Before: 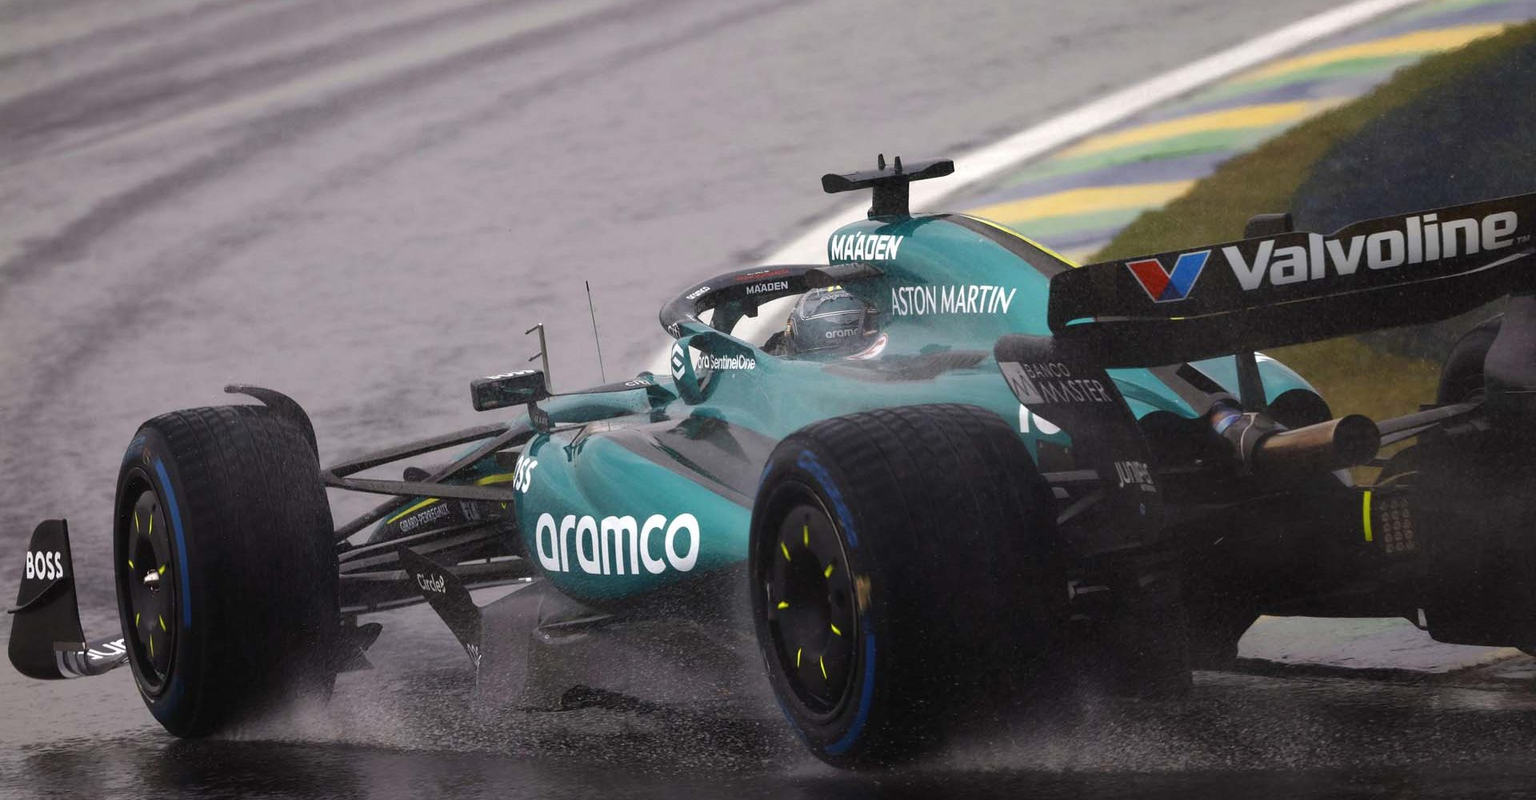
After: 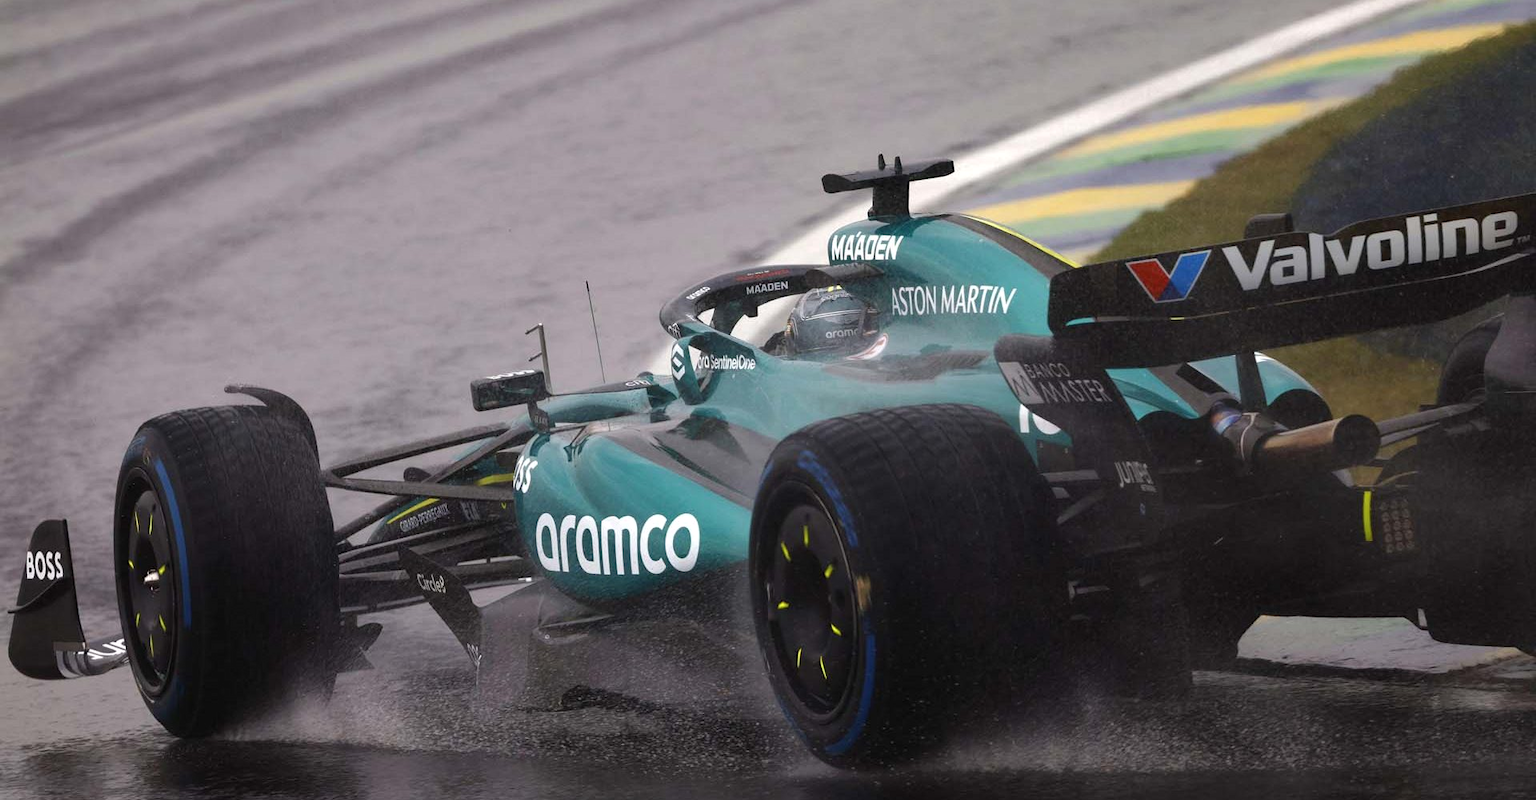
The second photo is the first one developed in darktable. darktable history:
shadows and highlights: shadows 12.91, white point adjustment 1.34, soften with gaussian
